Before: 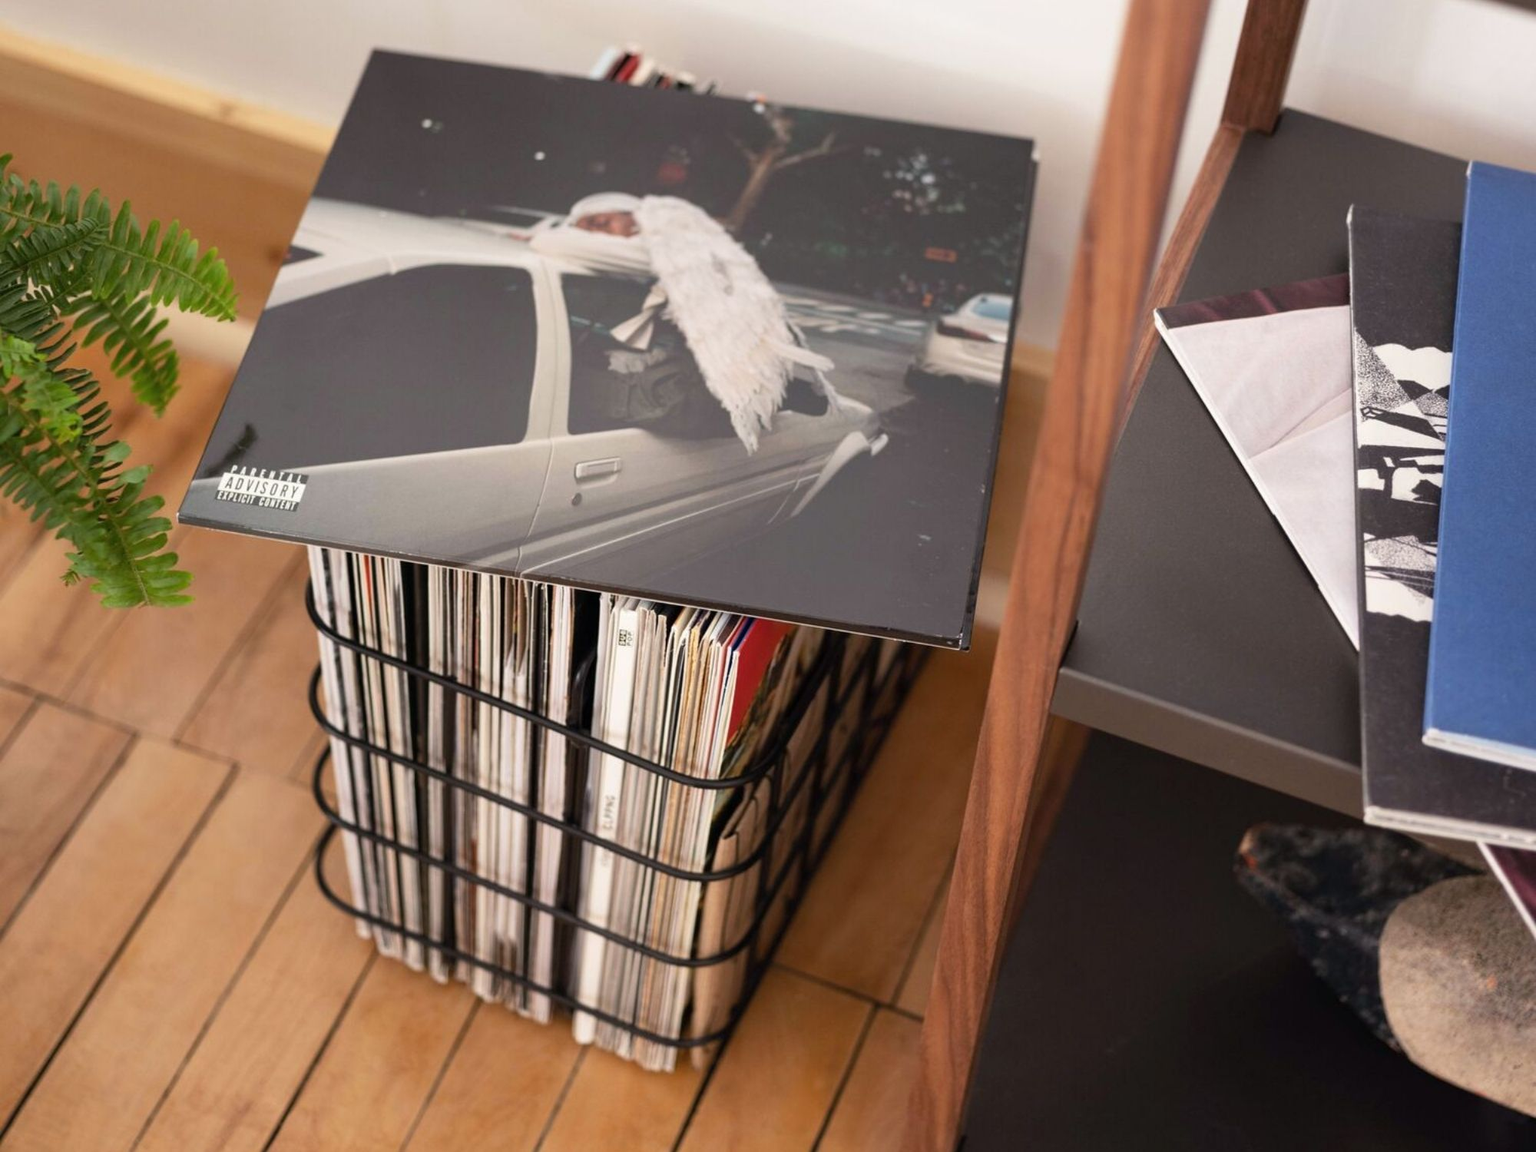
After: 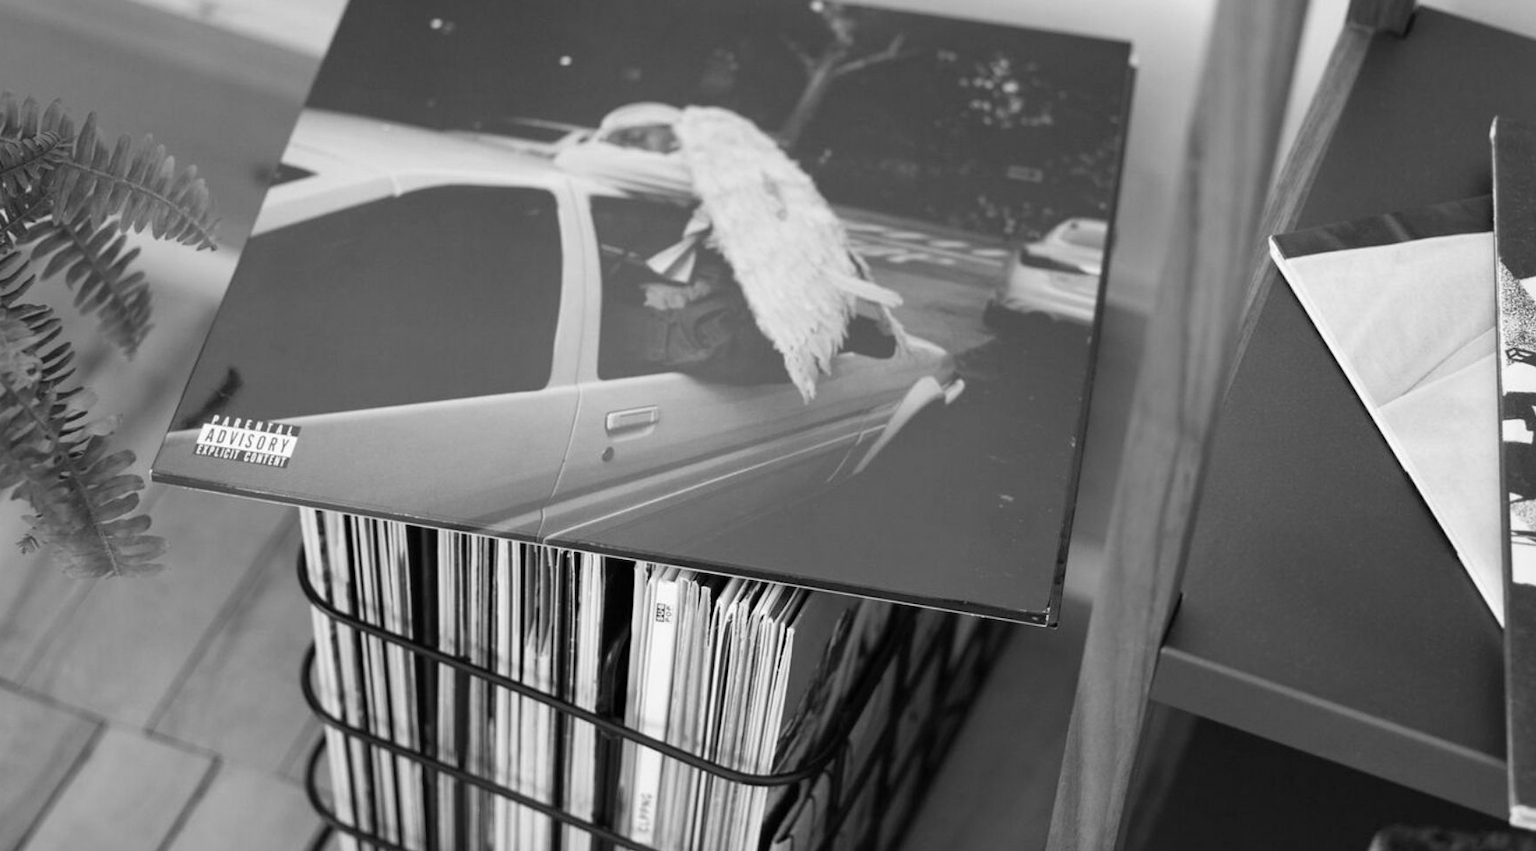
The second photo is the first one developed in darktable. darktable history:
monochrome: on, module defaults
crop: left 3.015%, top 8.969%, right 9.647%, bottom 26.457%
white balance: emerald 1
